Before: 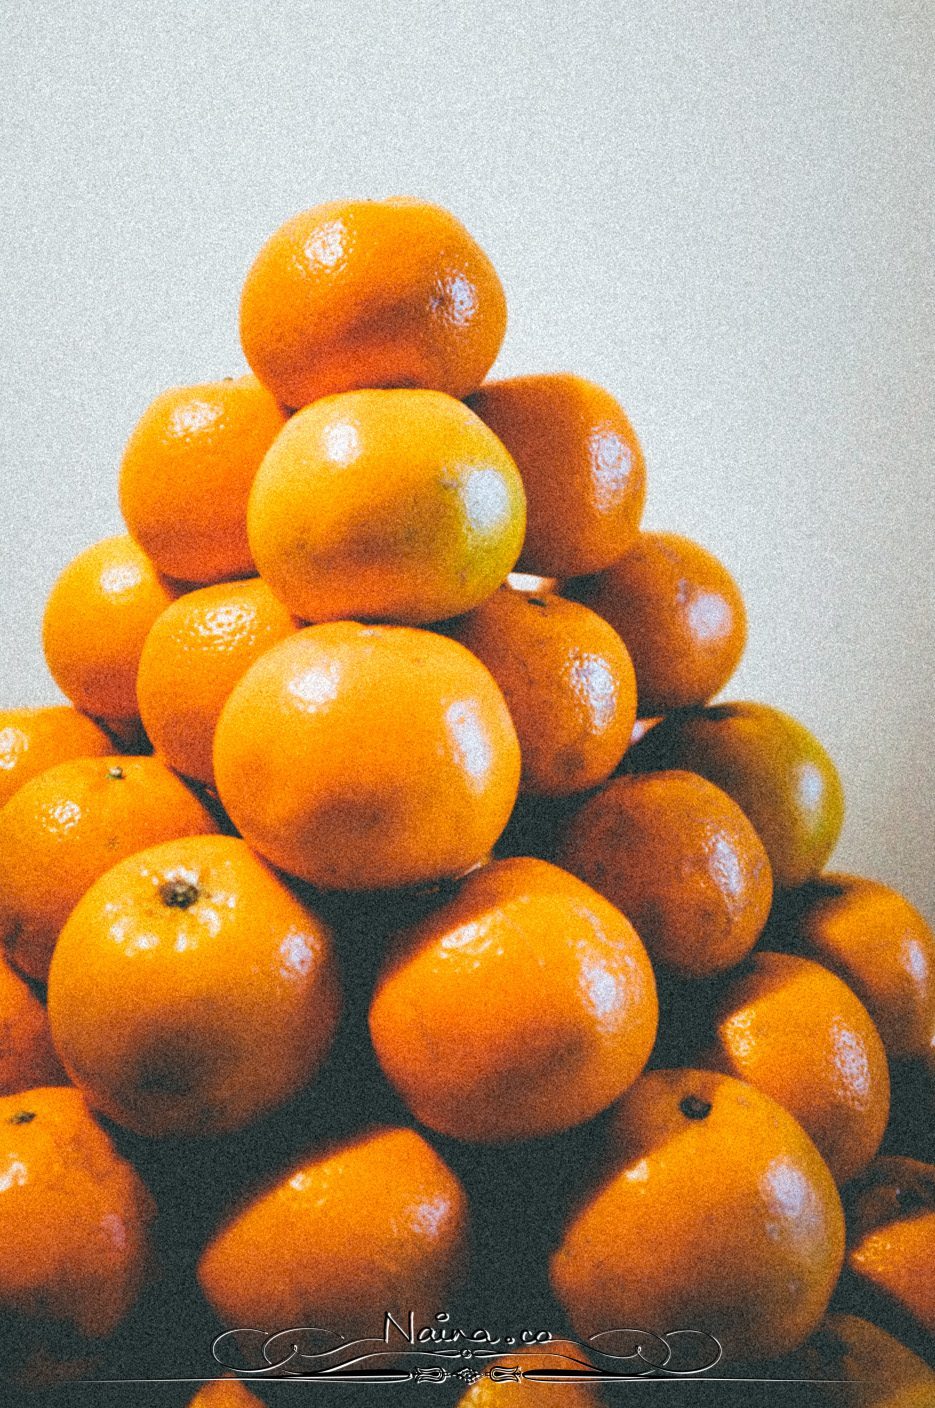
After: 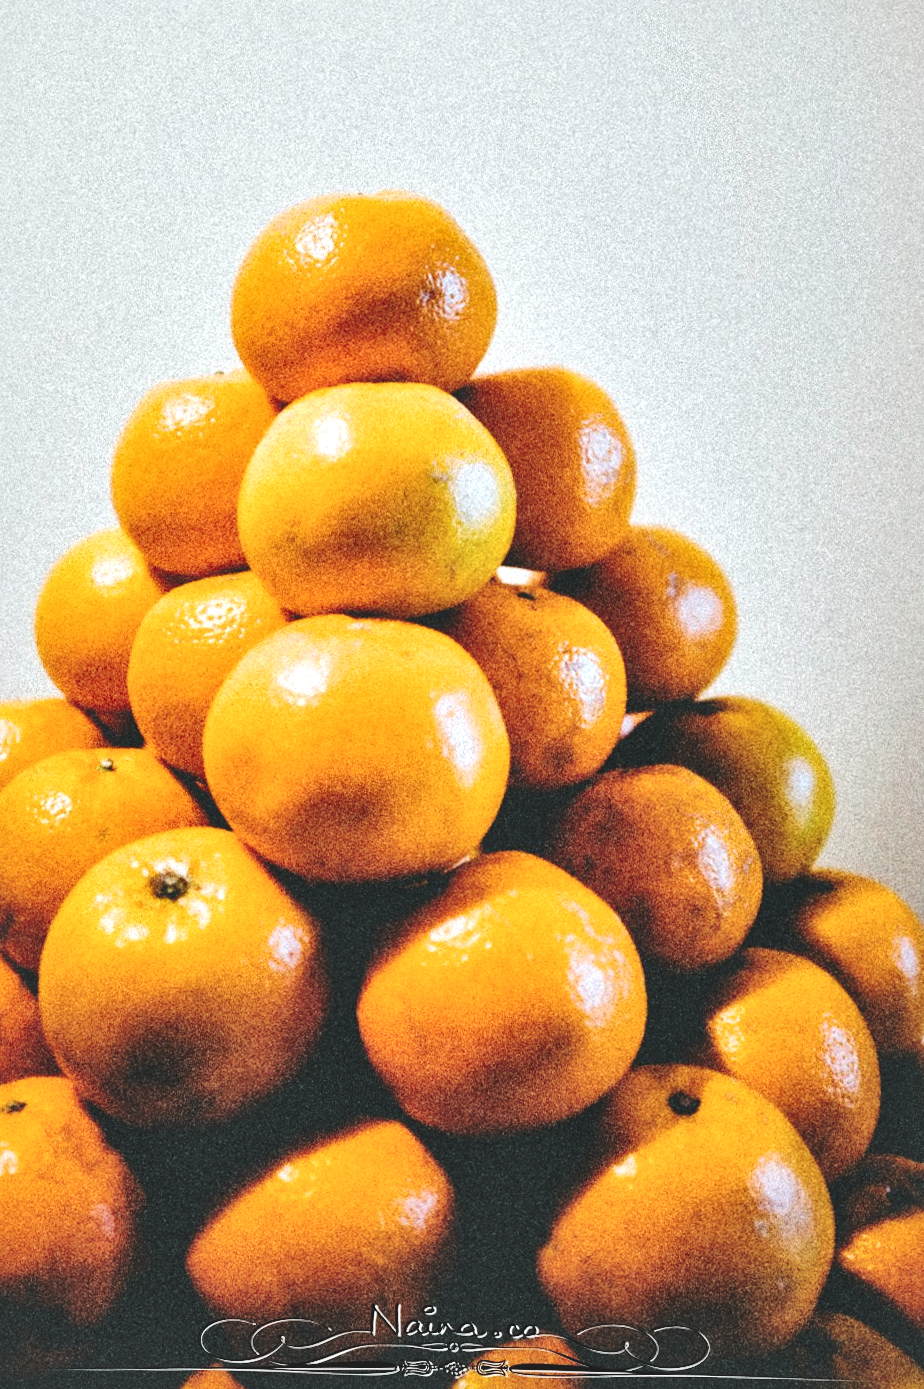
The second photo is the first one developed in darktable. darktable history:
exposure: exposure 0.02 EV, compensate highlight preservation false
contrast brightness saturation: contrast 0.14
crop and rotate: left 0.614%, top 0.179%, bottom 0.309%
local contrast: mode bilateral grid, contrast 25, coarseness 47, detail 151%, midtone range 0.2
base curve: curves: ch0 [(0, 0.024) (0.055, 0.065) (0.121, 0.166) (0.236, 0.319) (0.693, 0.726) (1, 1)], preserve colors none
rotate and perspective: rotation 0.192°, lens shift (horizontal) -0.015, crop left 0.005, crop right 0.996, crop top 0.006, crop bottom 0.99
